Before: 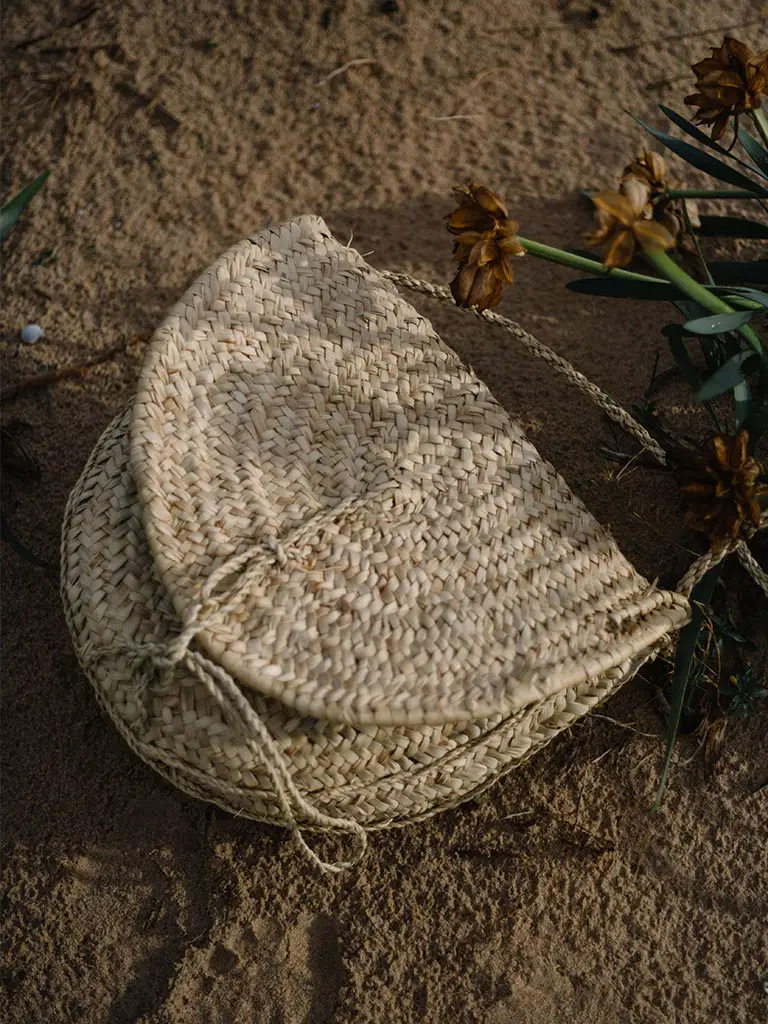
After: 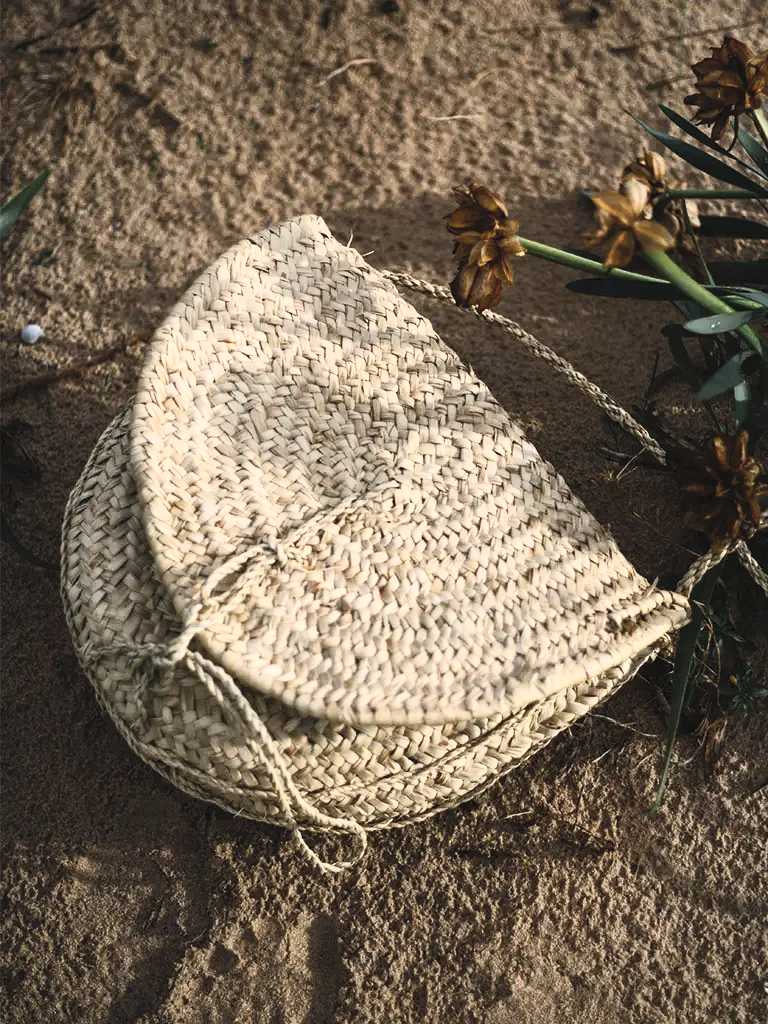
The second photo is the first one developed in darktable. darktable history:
contrast brightness saturation: contrast 0.39, brightness 0.53
tone equalizer: -8 EV -0.417 EV, -7 EV -0.389 EV, -6 EV -0.333 EV, -5 EV -0.222 EV, -3 EV 0.222 EV, -2 EV 0.333 EV, -1 EV 0.389 EV, +0 EV 0.417 EV, edges refinement/feathering 500, mask exposure compensation -1.57 EV, preserve details no
